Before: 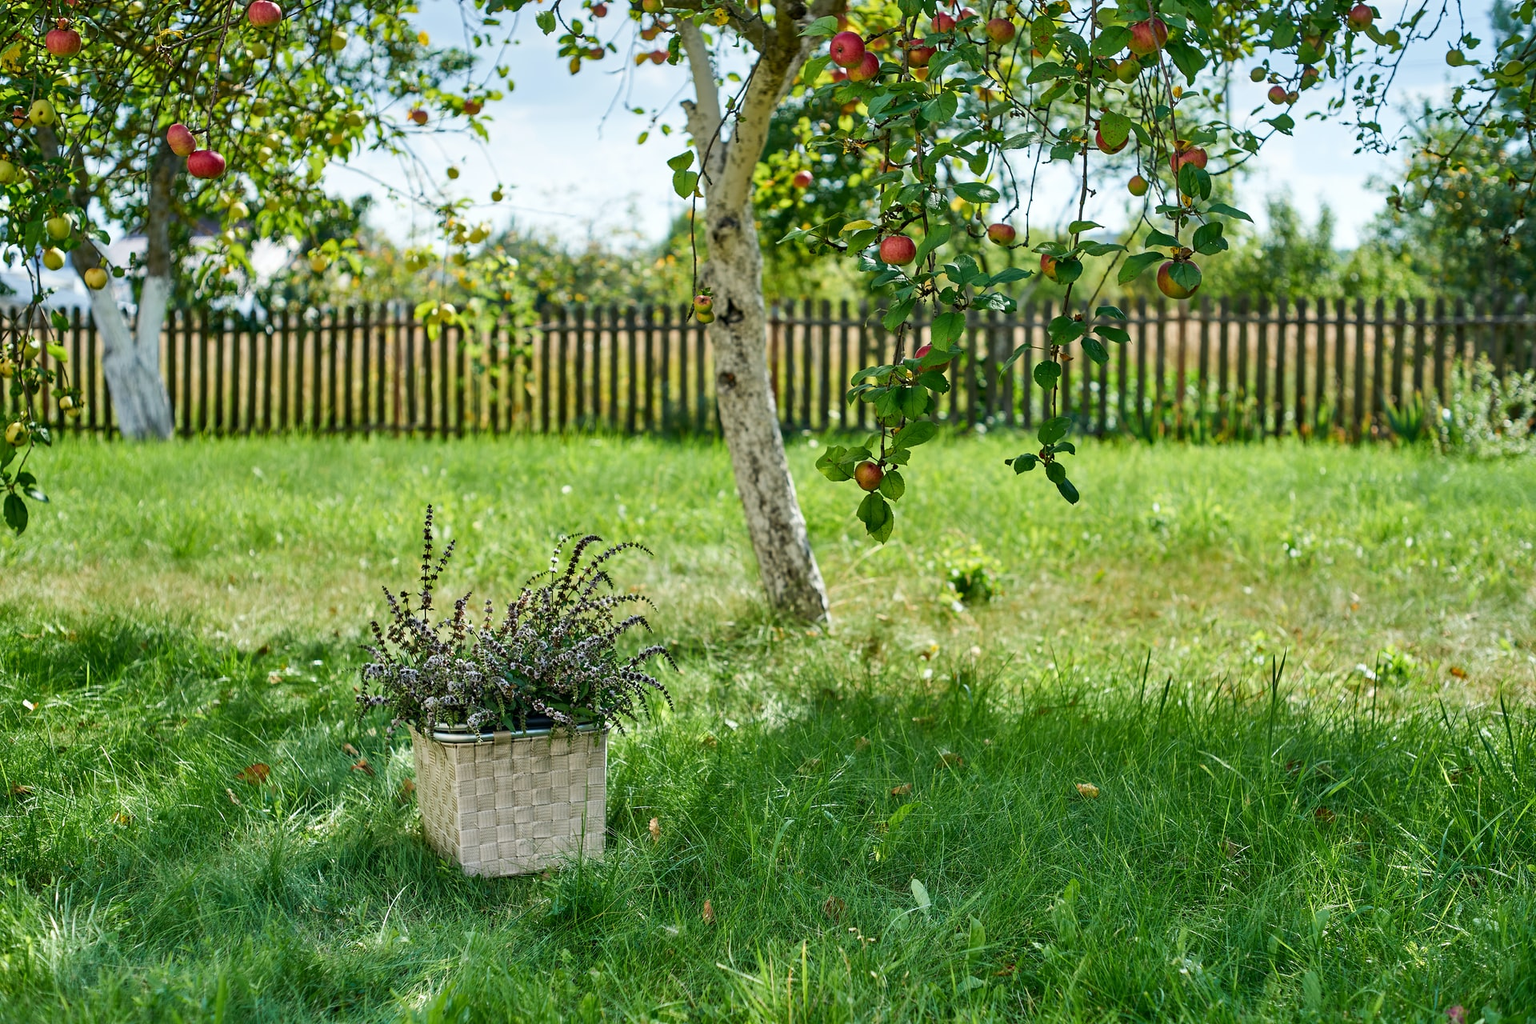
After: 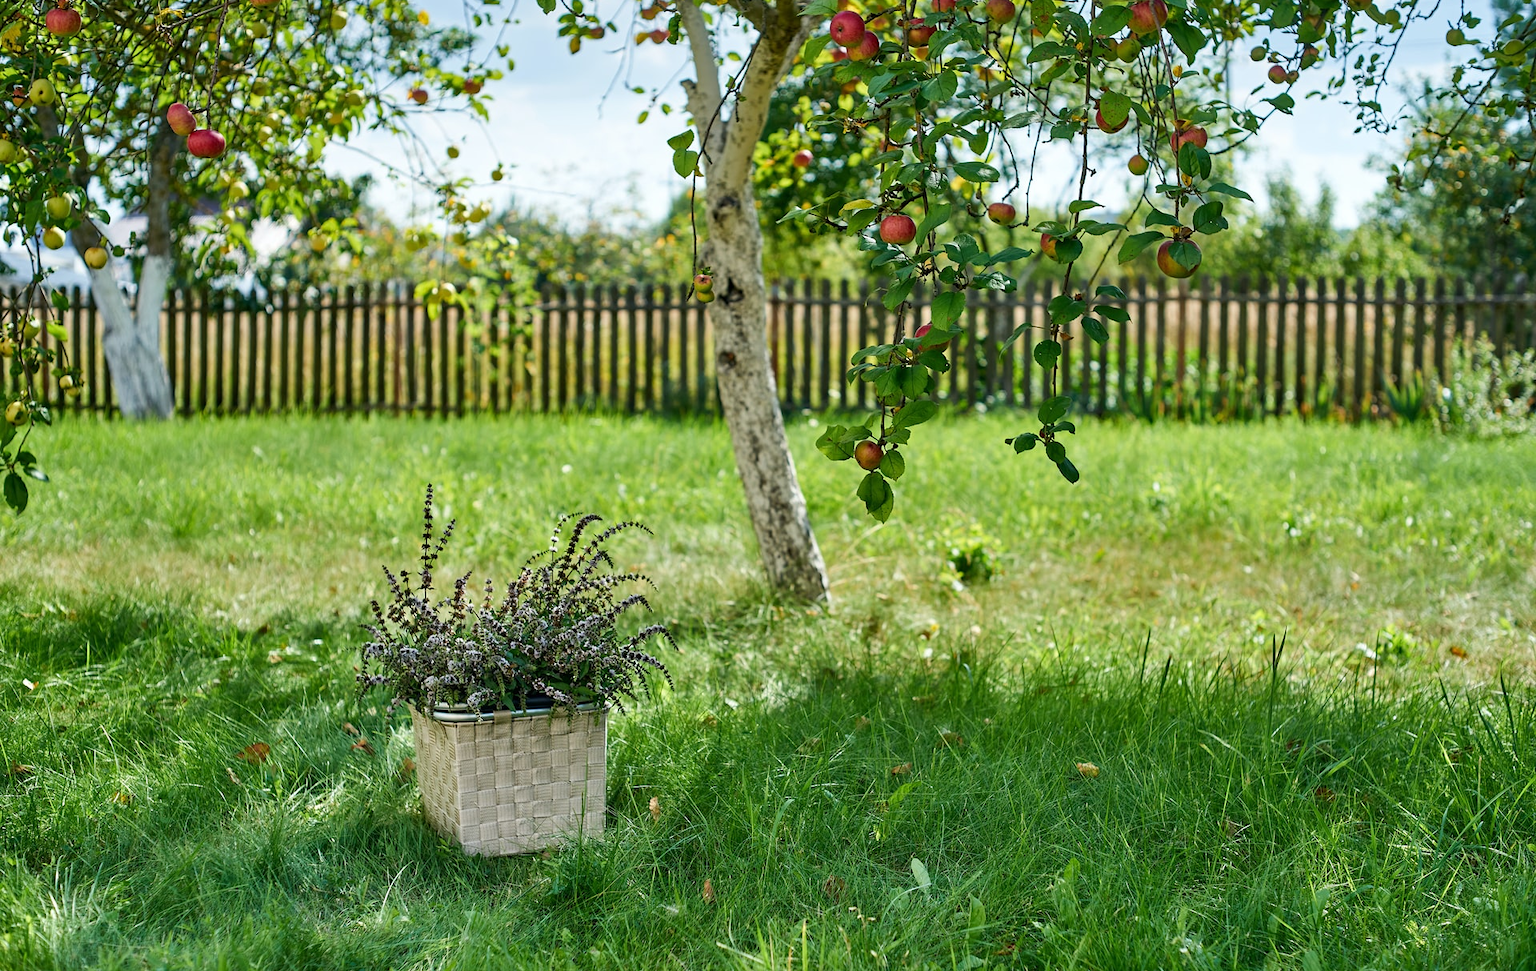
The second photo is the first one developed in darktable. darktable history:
crop and rotate: top 2.084%, bottom 3.065%
